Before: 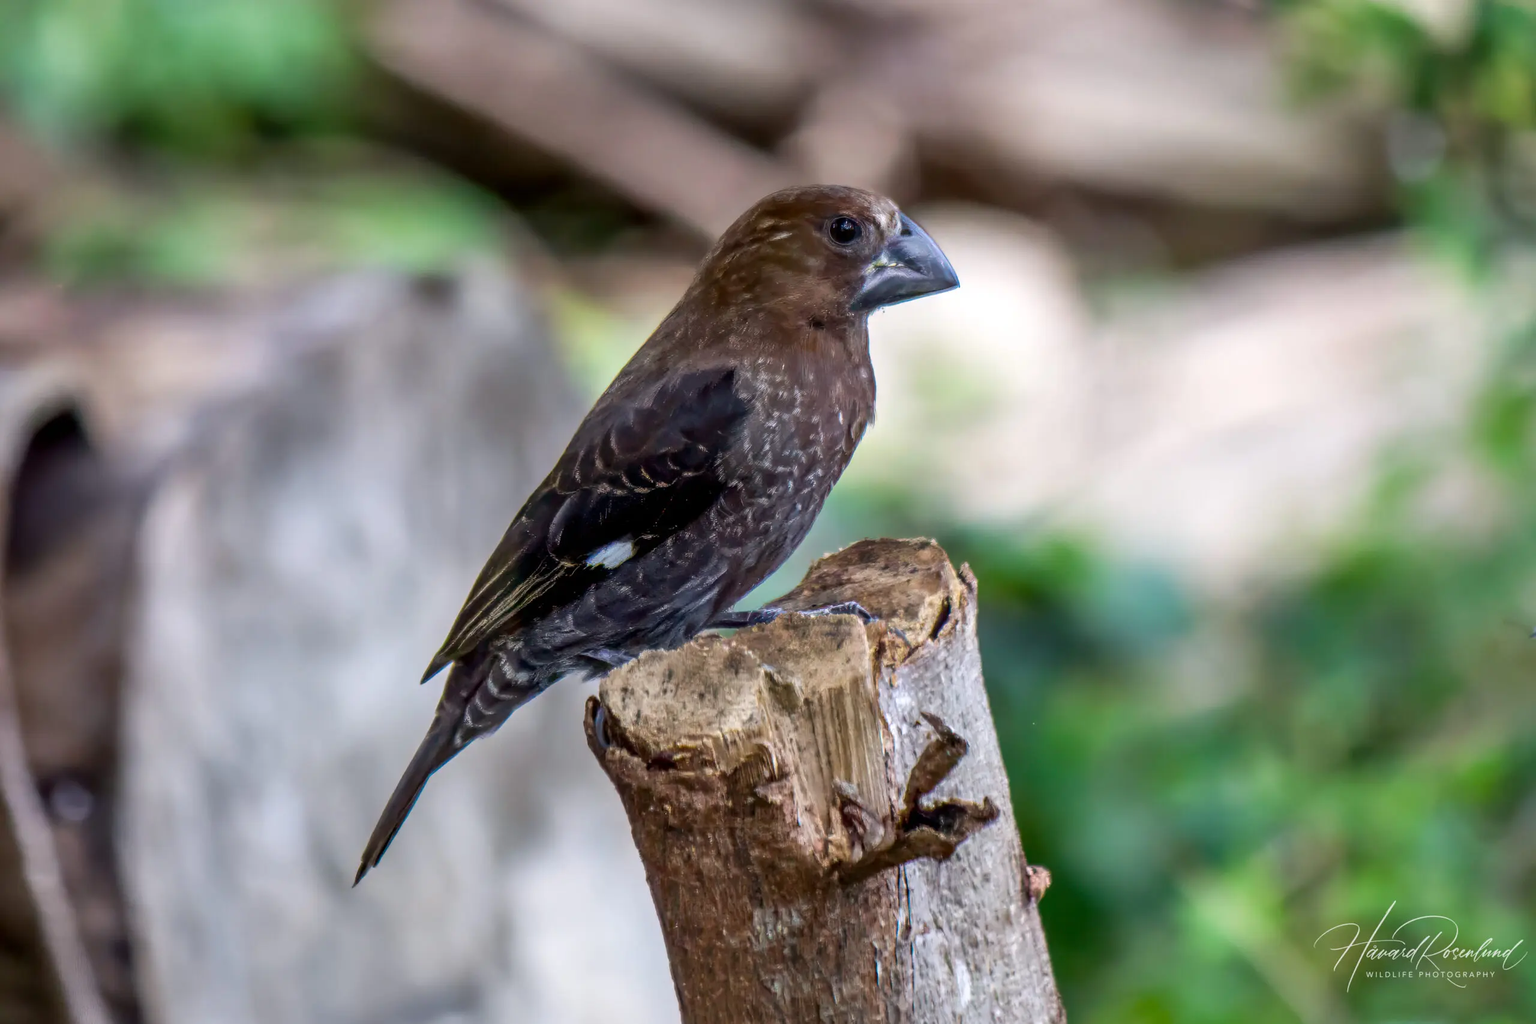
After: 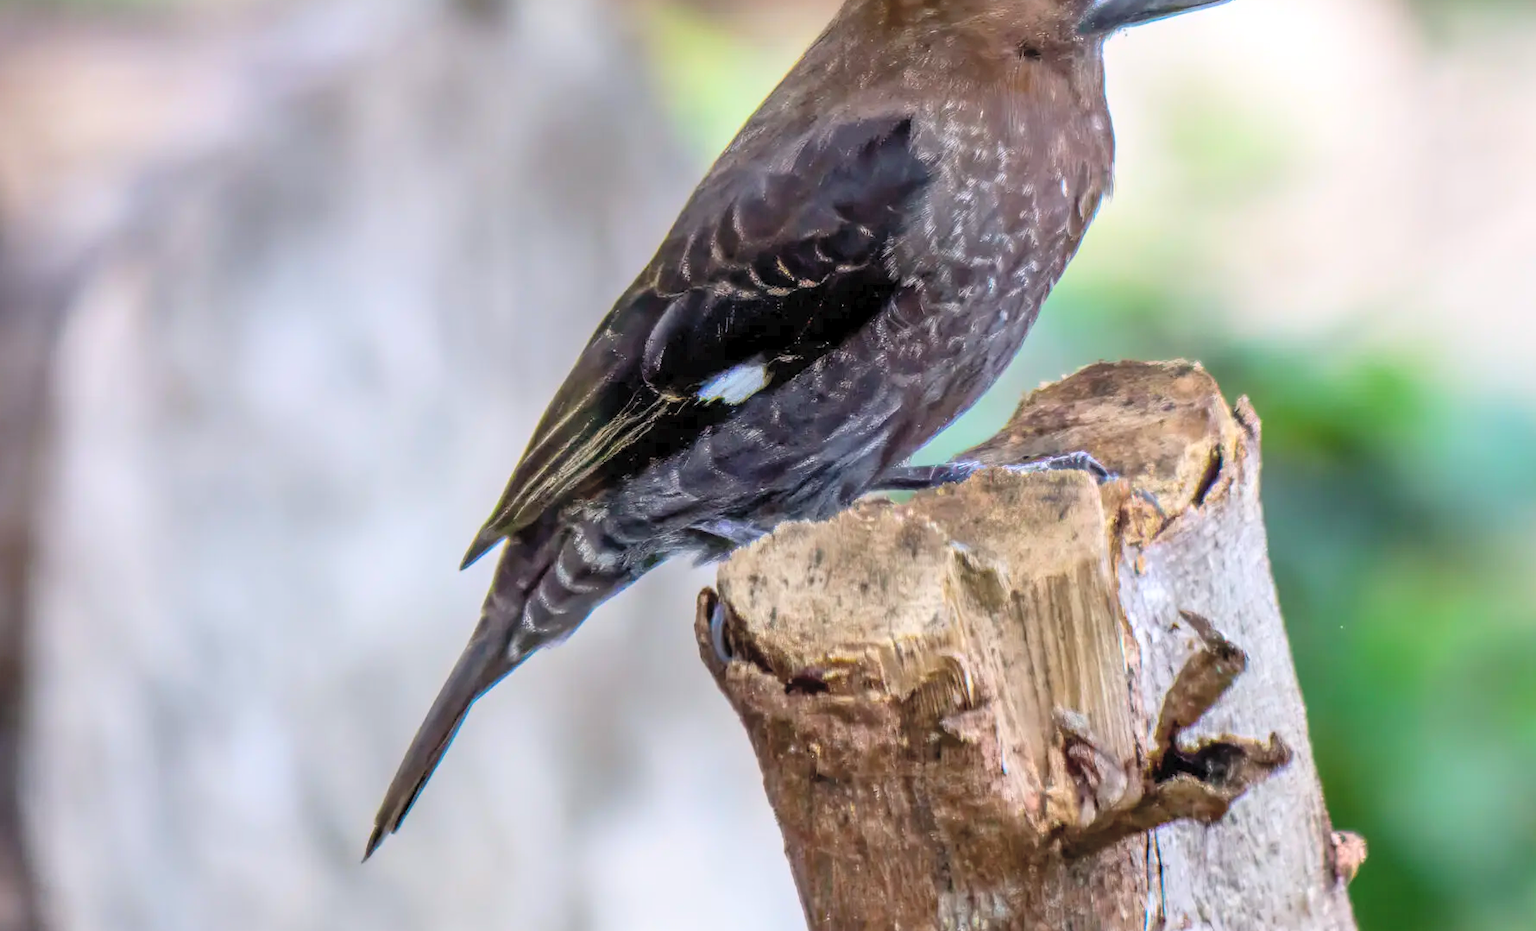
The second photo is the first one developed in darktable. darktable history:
contrast brightness saturation: contrast 0.104, brightness 0.313, saturation 0.149
crop: left 6.573%, top 28.128%, right 23.885%, bottom 8.586%
